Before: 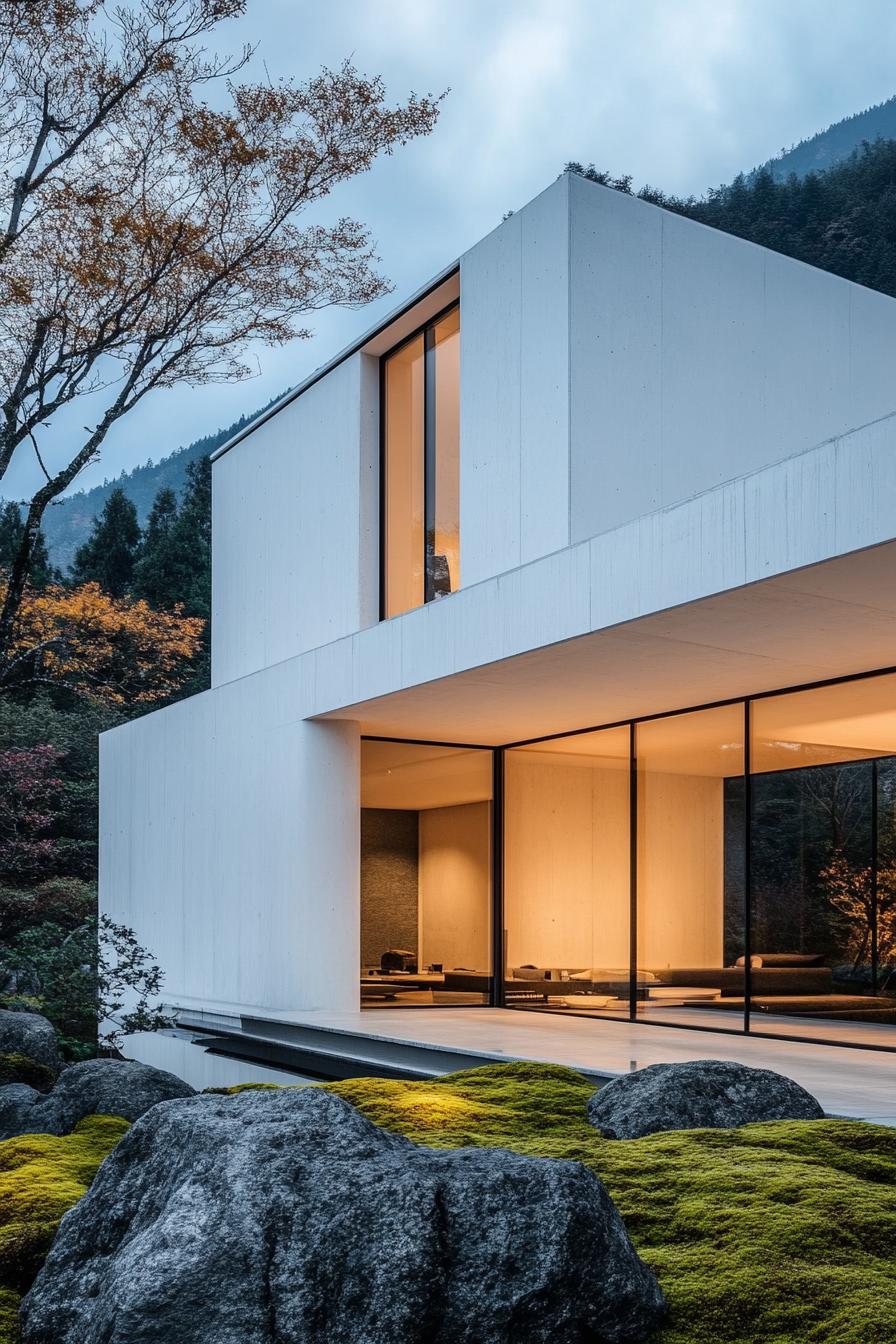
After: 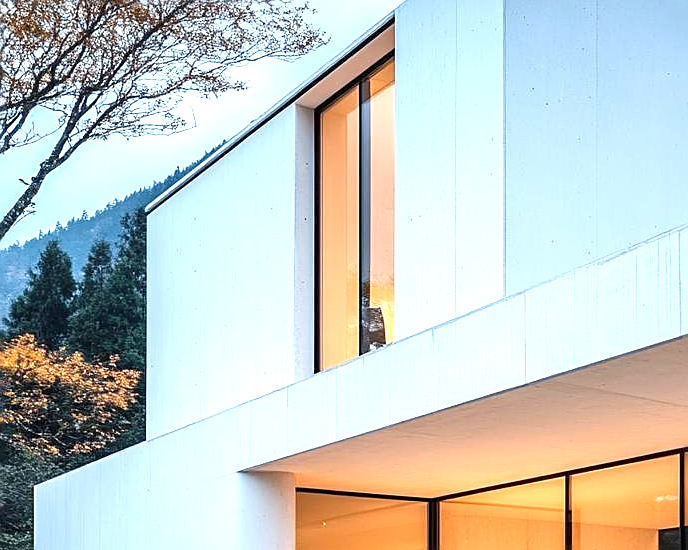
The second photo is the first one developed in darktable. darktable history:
crop: left 7.266%, top 18.481%, right 14.501%, bottom 40.551%
sharpen: on, module defaults
exposure: black level correction 0, exposure 1.096 EV, compensate exposure bias true, compensate highlight preservation false
